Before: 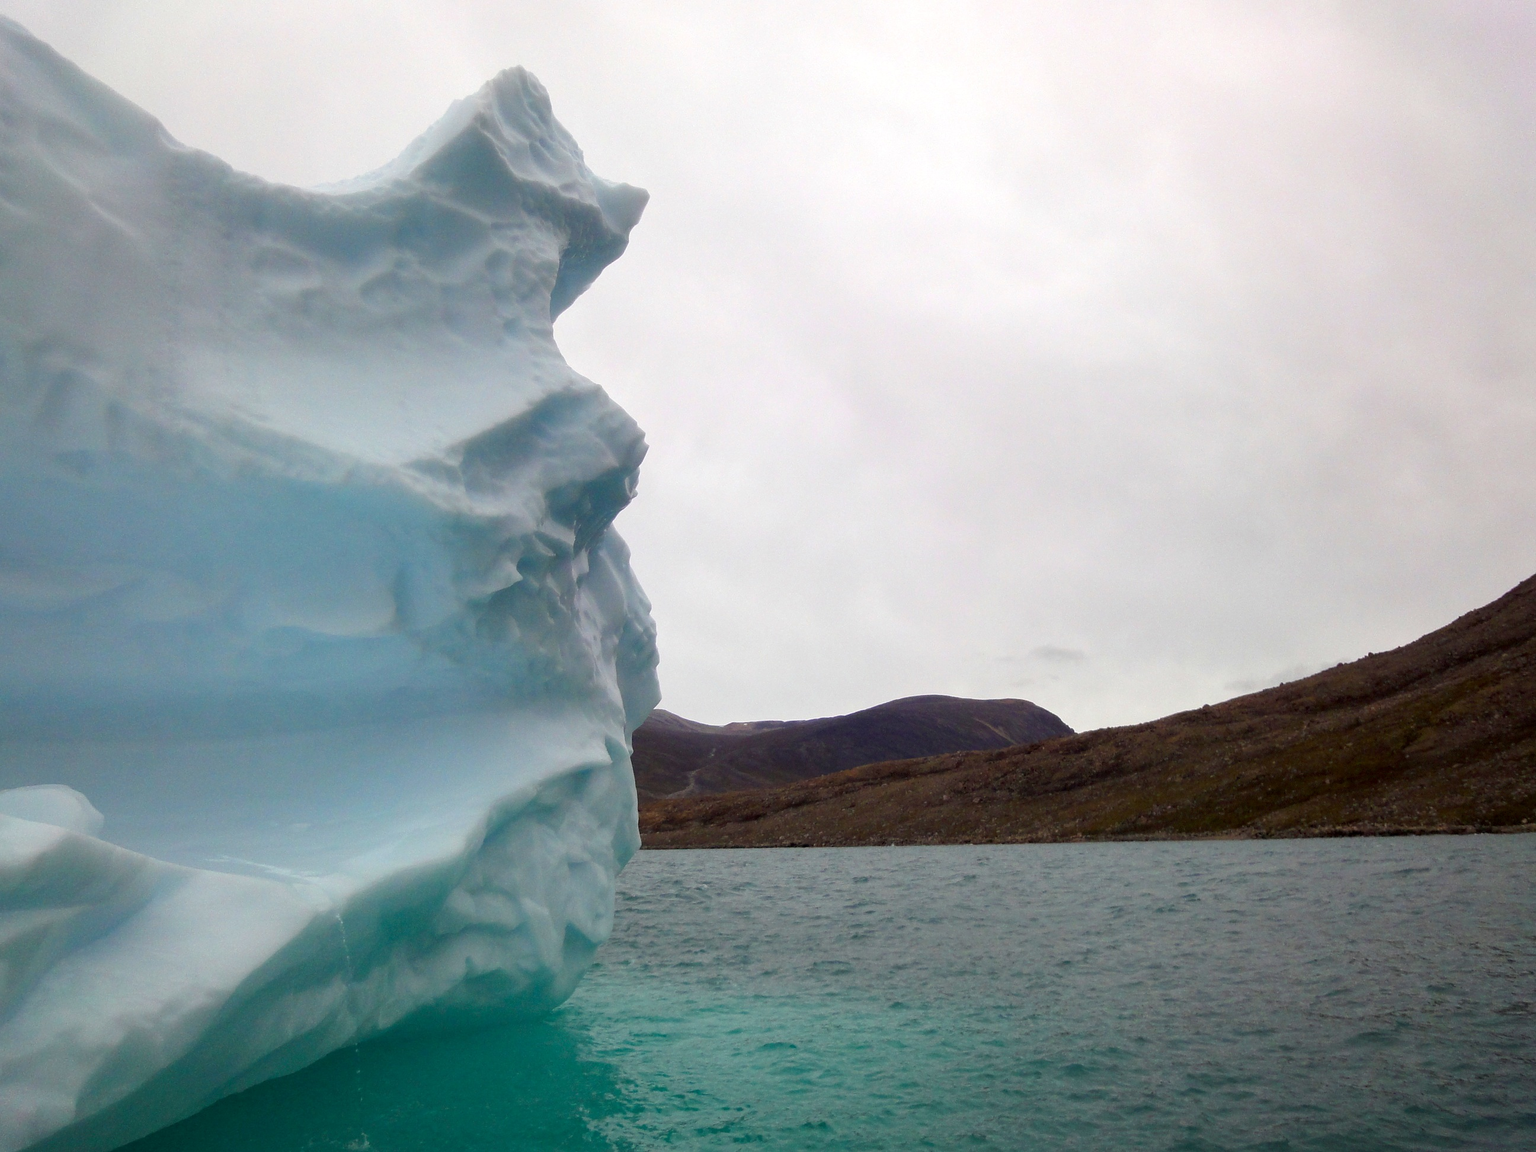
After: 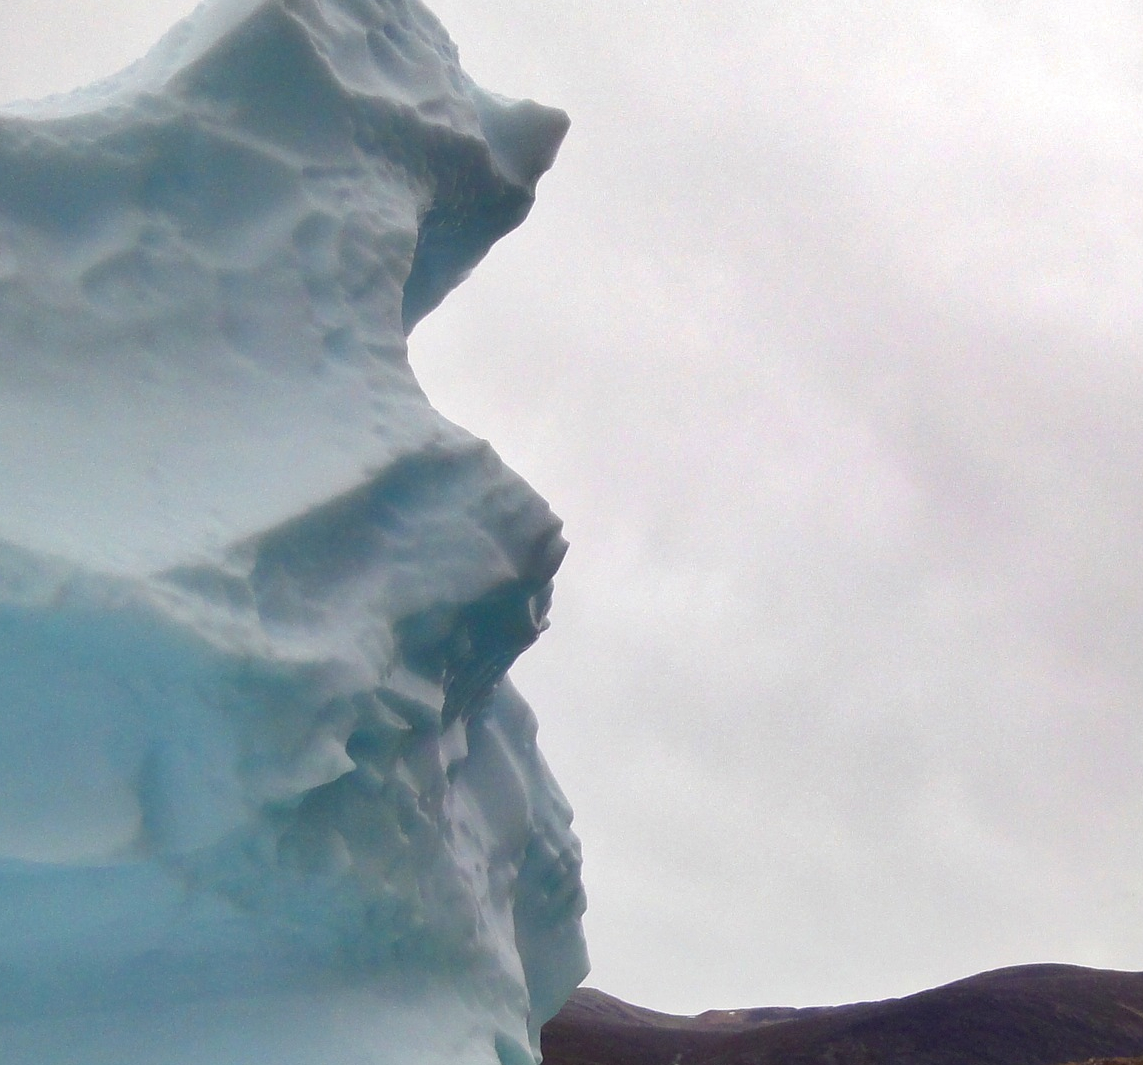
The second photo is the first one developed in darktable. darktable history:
crop: left 20.295%, top 10.789%, right 35.576%, bottom 34.424%
shadows and highlights: low approximation 0.01, soften with gaussian
base curve: preserve colors none
